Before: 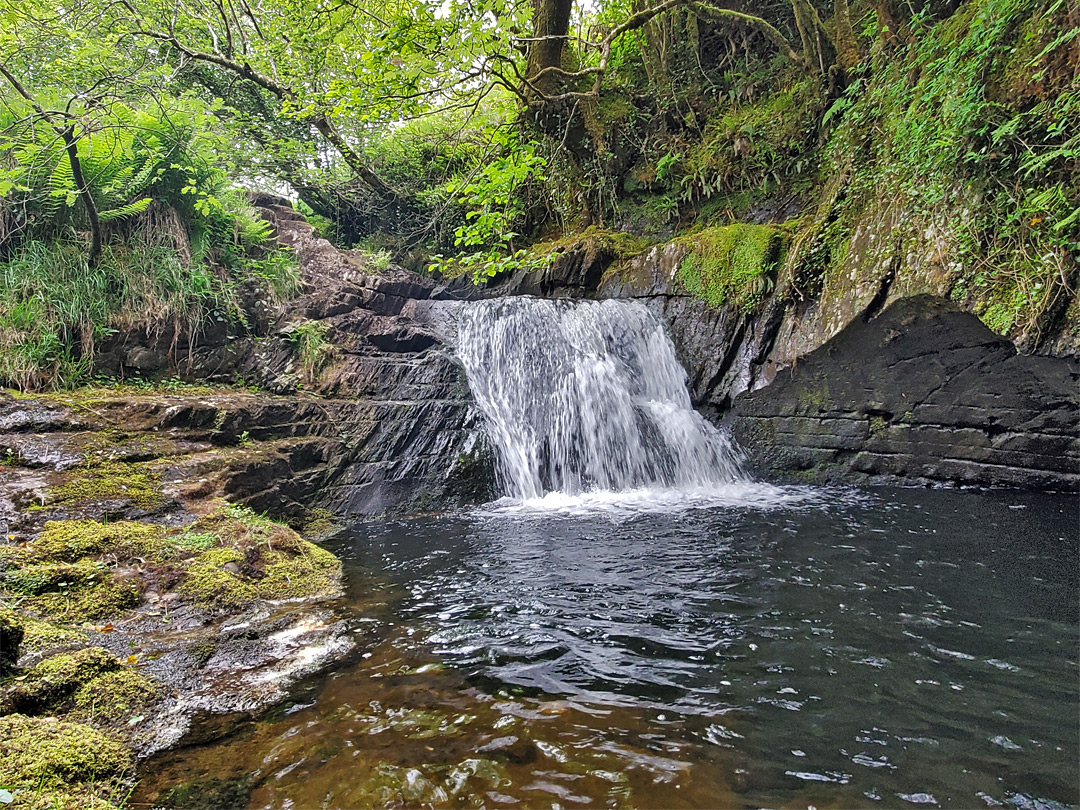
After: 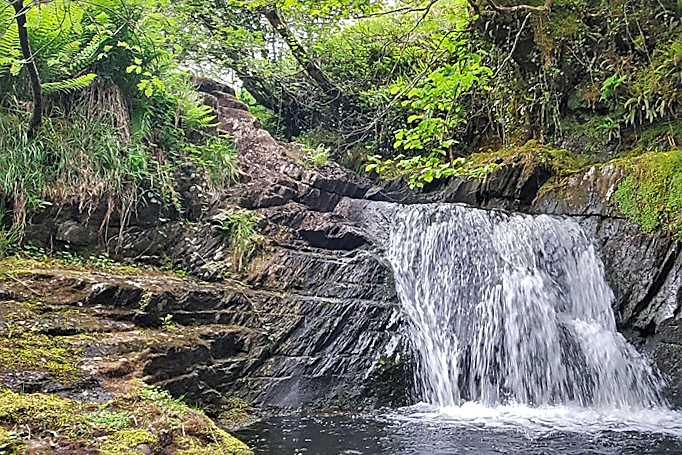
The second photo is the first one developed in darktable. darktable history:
sharpen: on, module defaults
exposure: black level correction -0.001, exposure 0.08 EV, compensate highlight preservation false
crop and rotate: angle -4.99°, left 2.122%, top 6.945%, right 27.566%, bottom 30.519%
